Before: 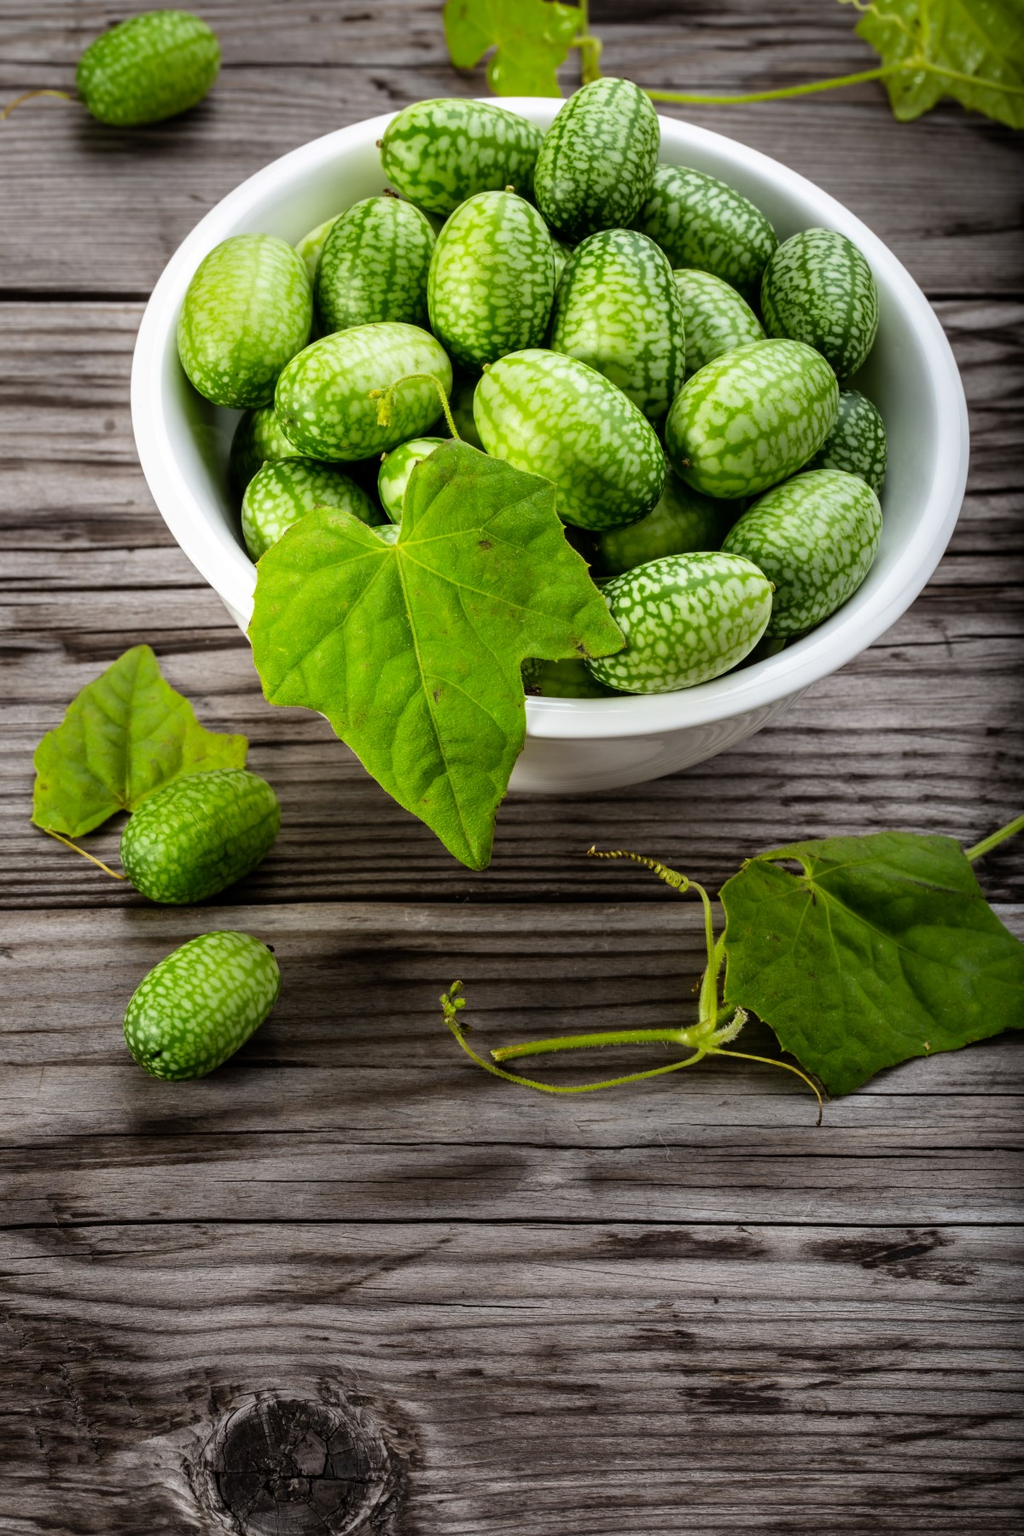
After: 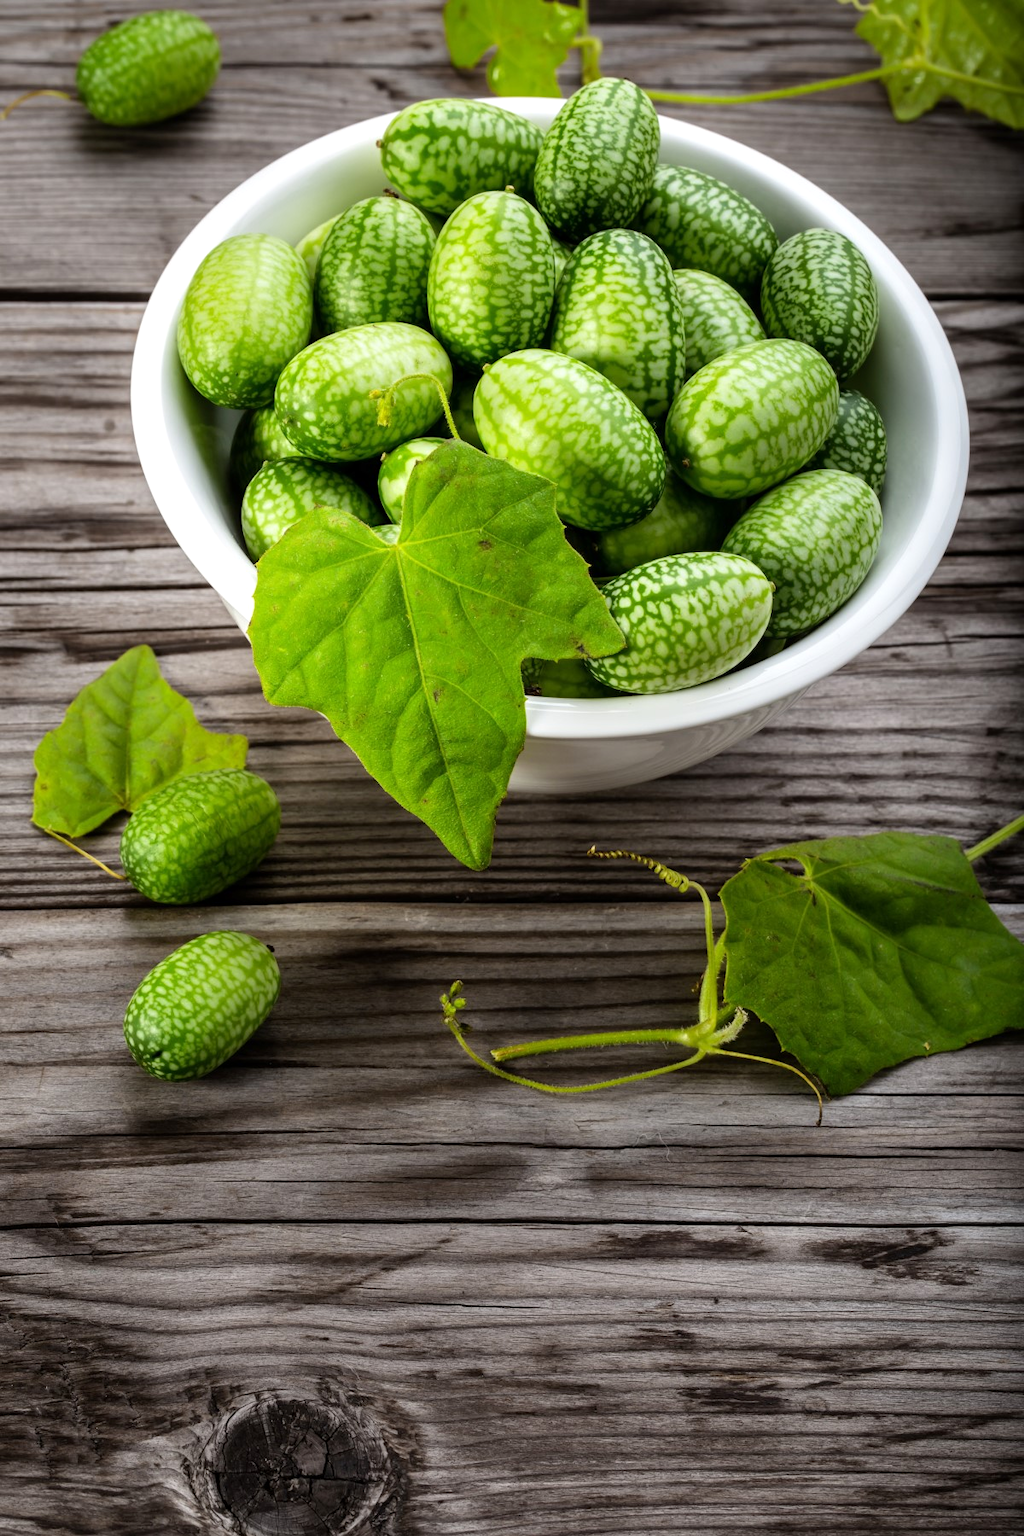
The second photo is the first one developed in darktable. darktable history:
white balance: emerald 1
exposure: exposure 0.127 EV, compensate highlight preservation false
